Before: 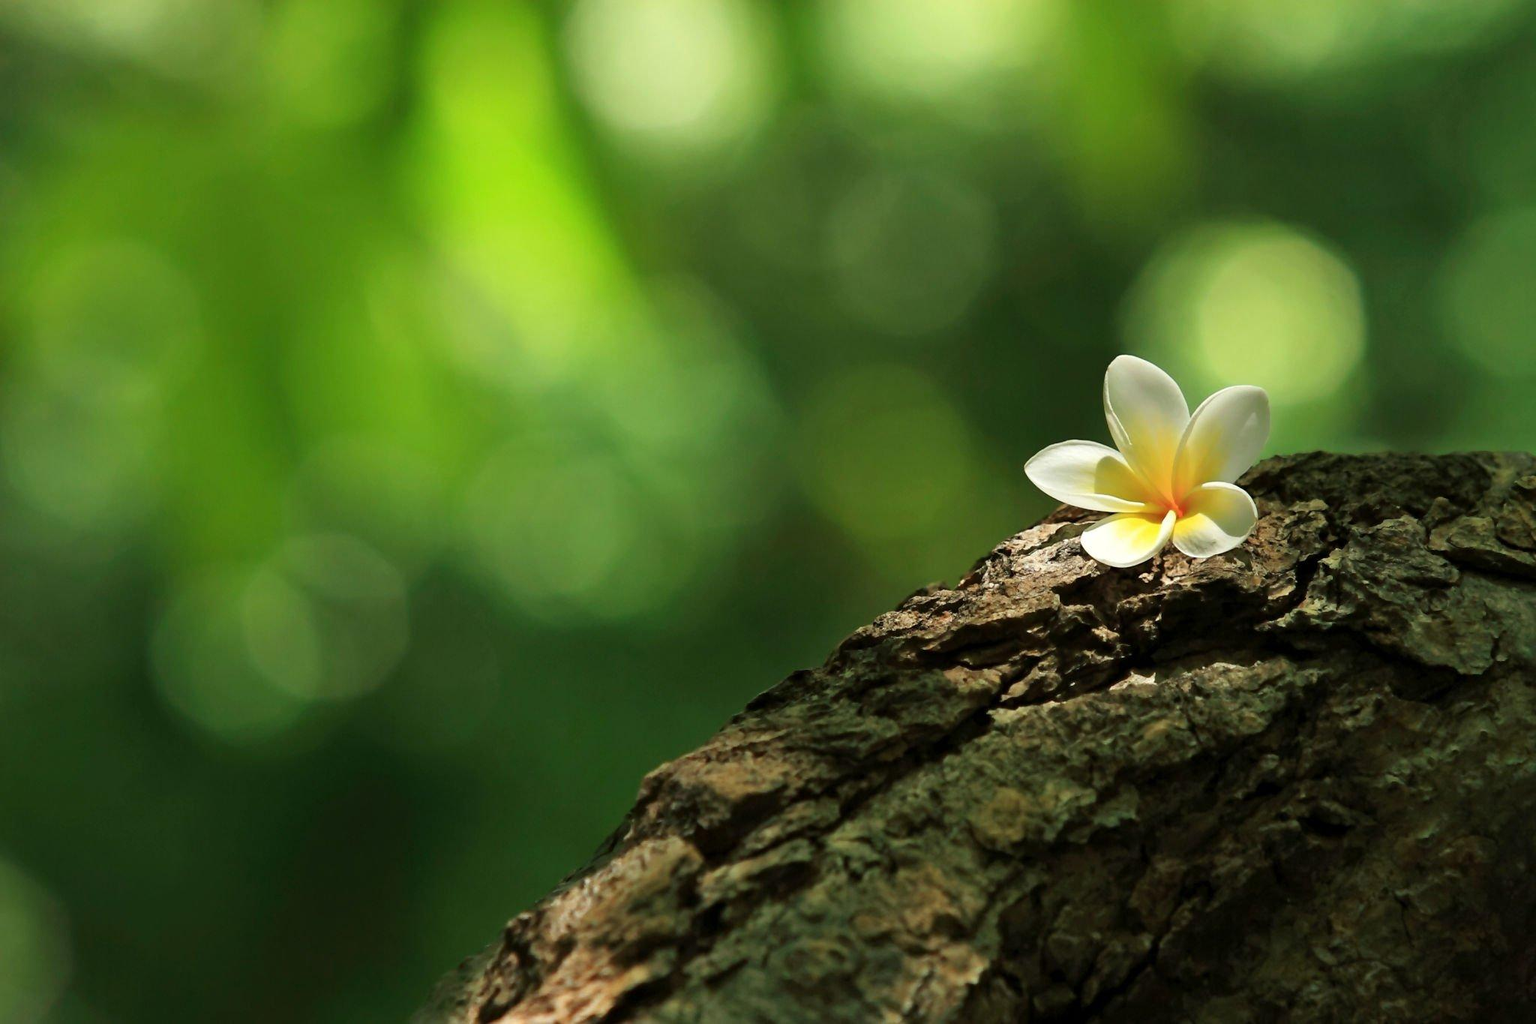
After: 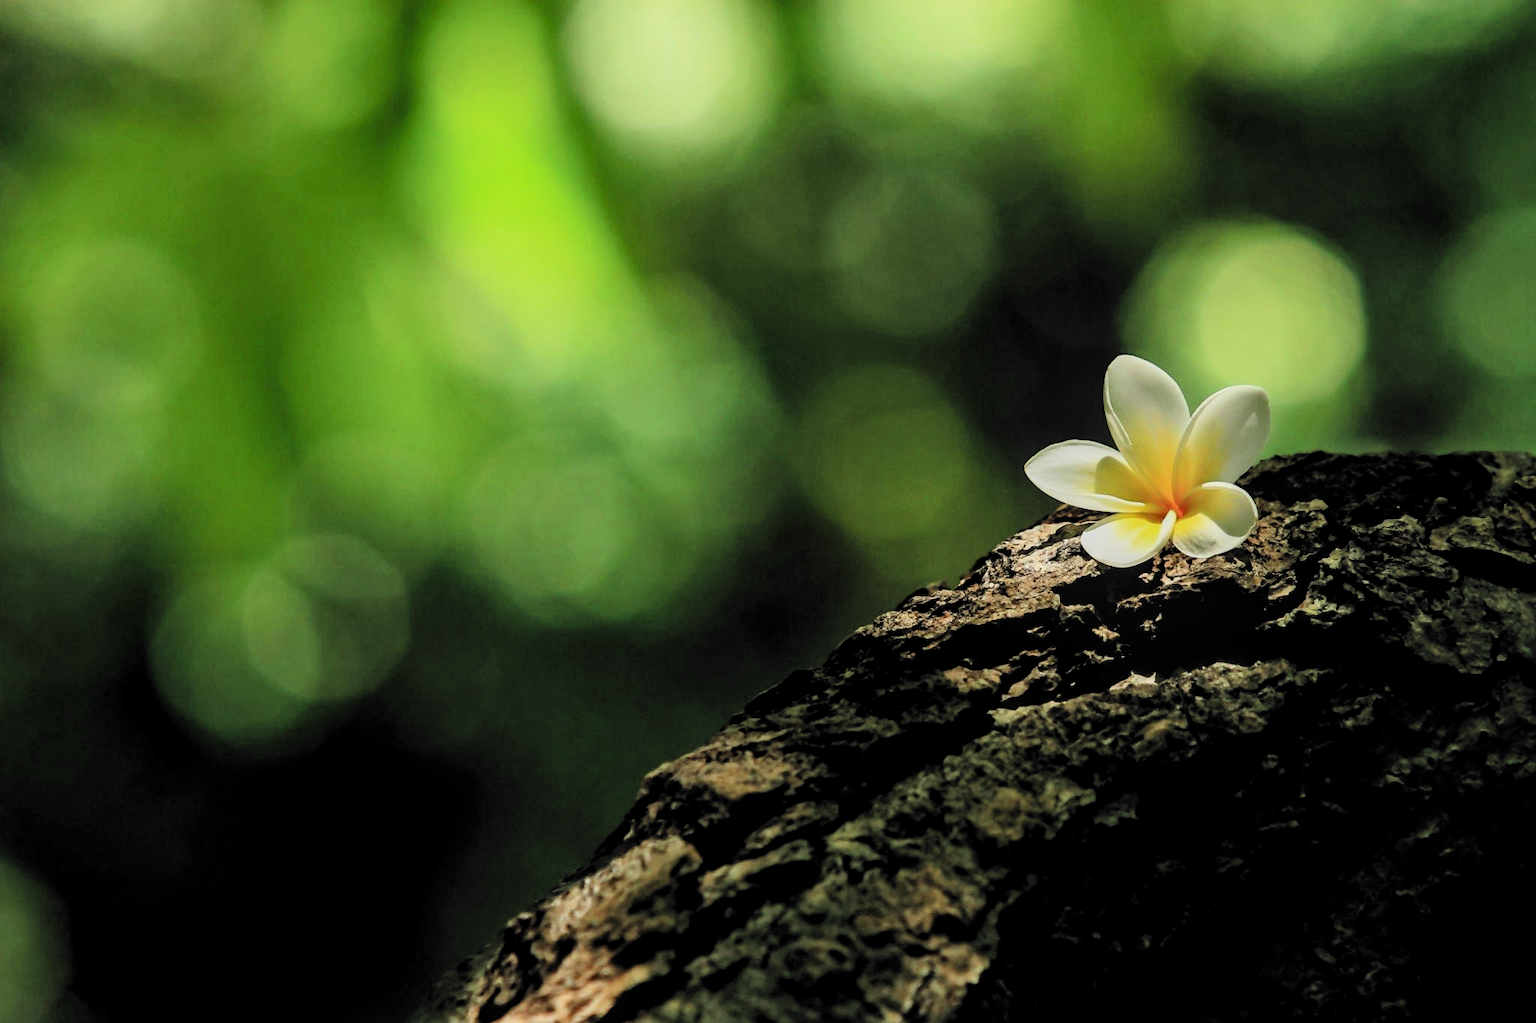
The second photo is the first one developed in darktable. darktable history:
local contrast: on, module defaults
exposure: exposure -0.044 EV, compensate highlight preservation false
filmic rgb: black relative exposure -5.01 EV, white relative exposure 3.98 EV, hardness 2.9, contrast 1.408, highlights saturation mix -19.39%, color science v6 (2022)
